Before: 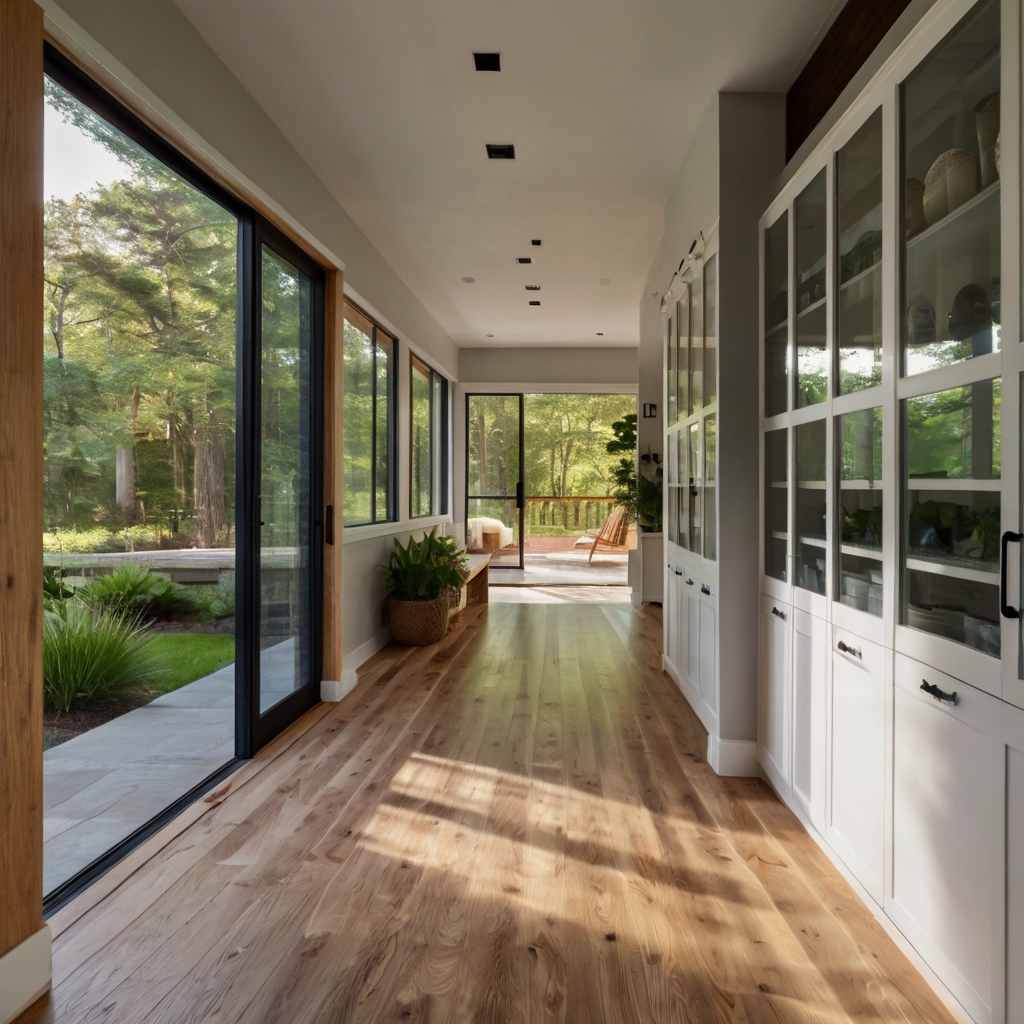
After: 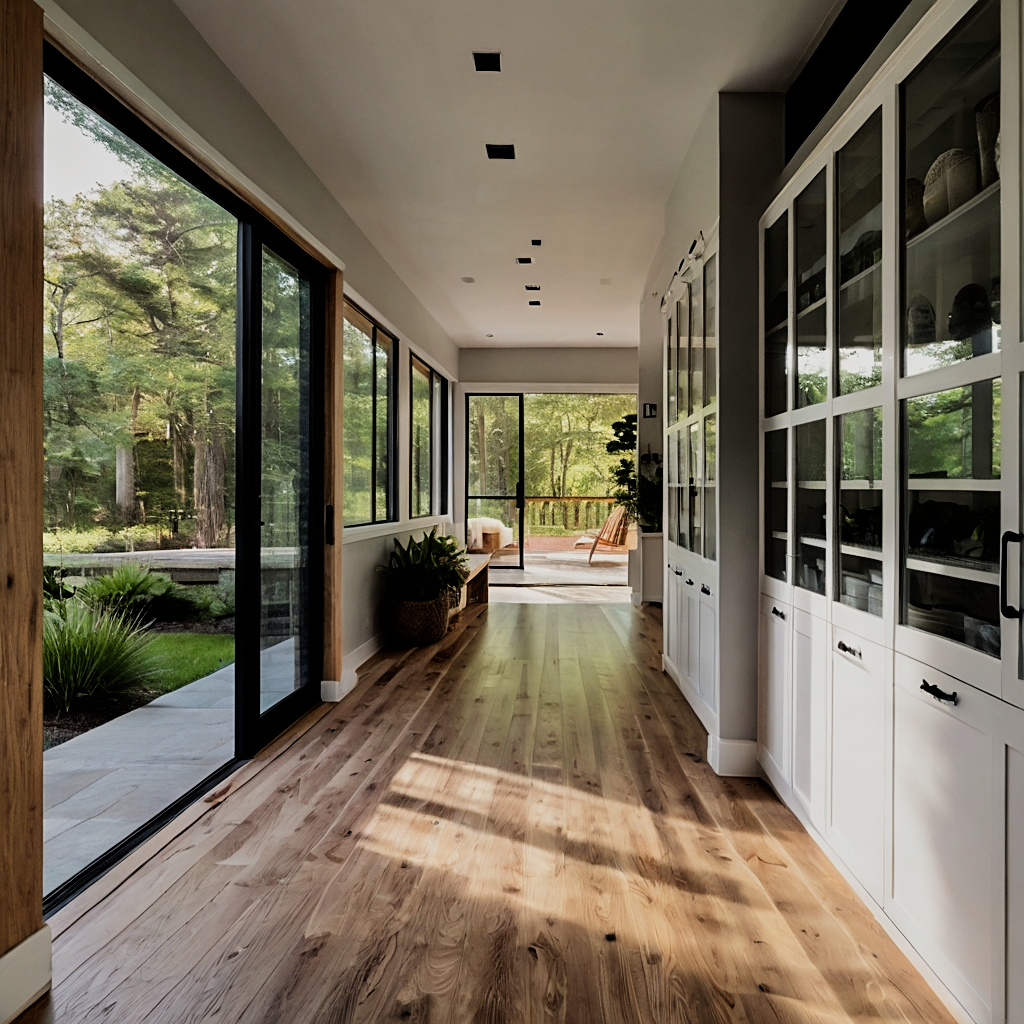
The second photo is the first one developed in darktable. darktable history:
sharpen: on, module defaults
filmic rgb: black relative exposure -5.09 EV, white relative exposure 3.97 EV, hardness 2.88, contrast 1.3, highlights saturation mix -29.78%
